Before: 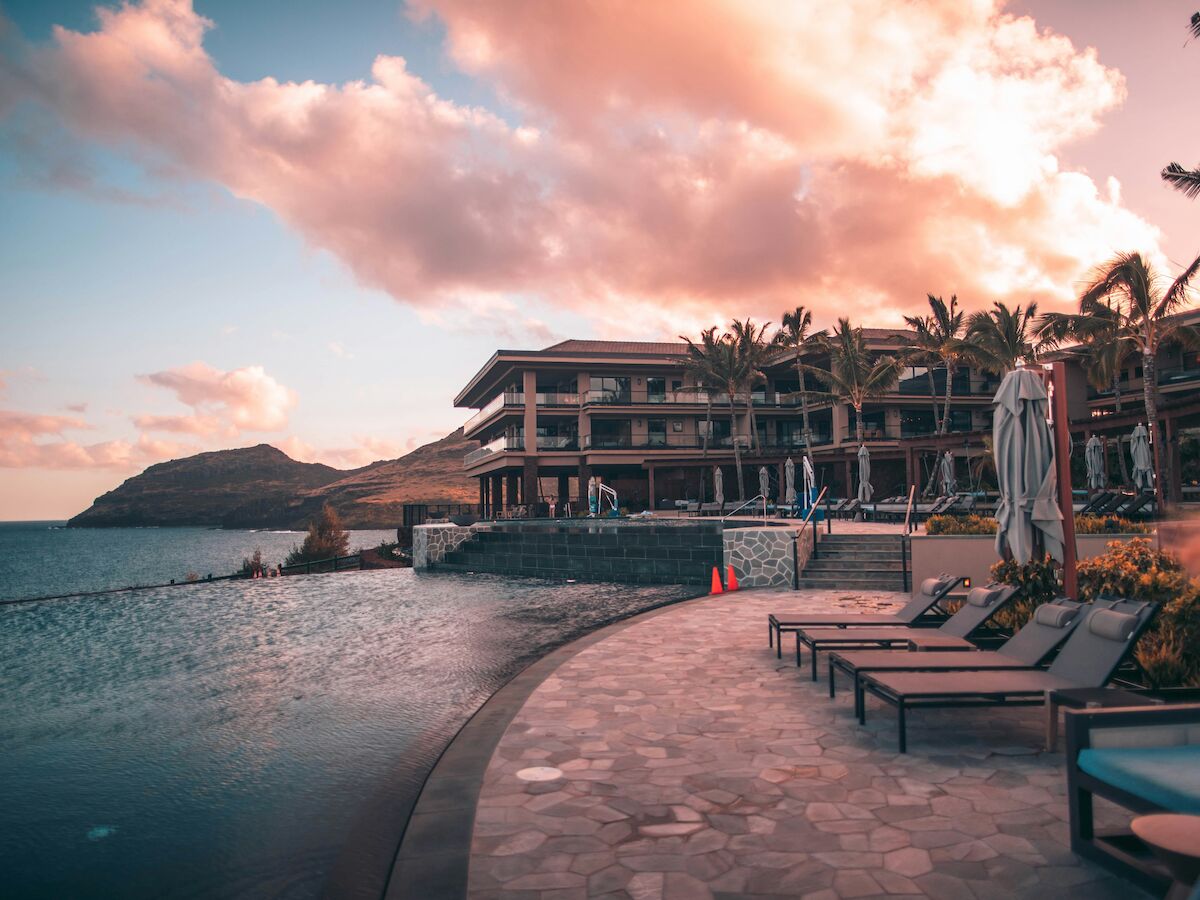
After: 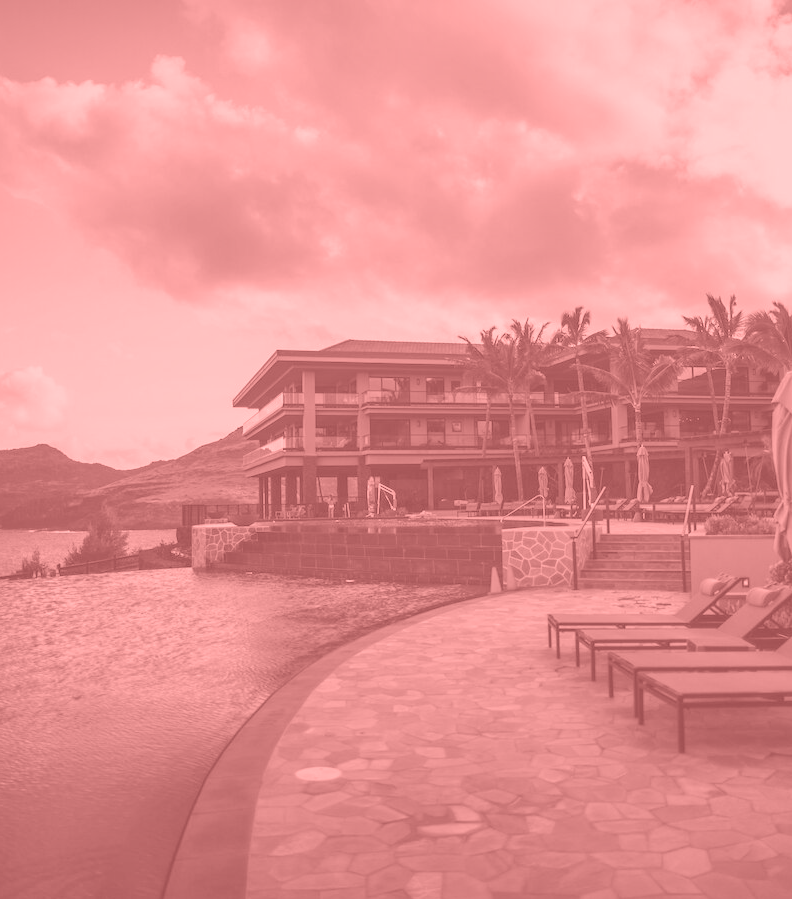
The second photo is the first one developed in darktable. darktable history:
crop and rotate: left 18.442%, right 15.508%
colorize: saturation 51%, source mix 50.67%, lightness 50.67%
color balance rgb: perceptual saturation grading › global saturation 30%, global vibrance 30%
shadows and highlights: soften with gaussian
